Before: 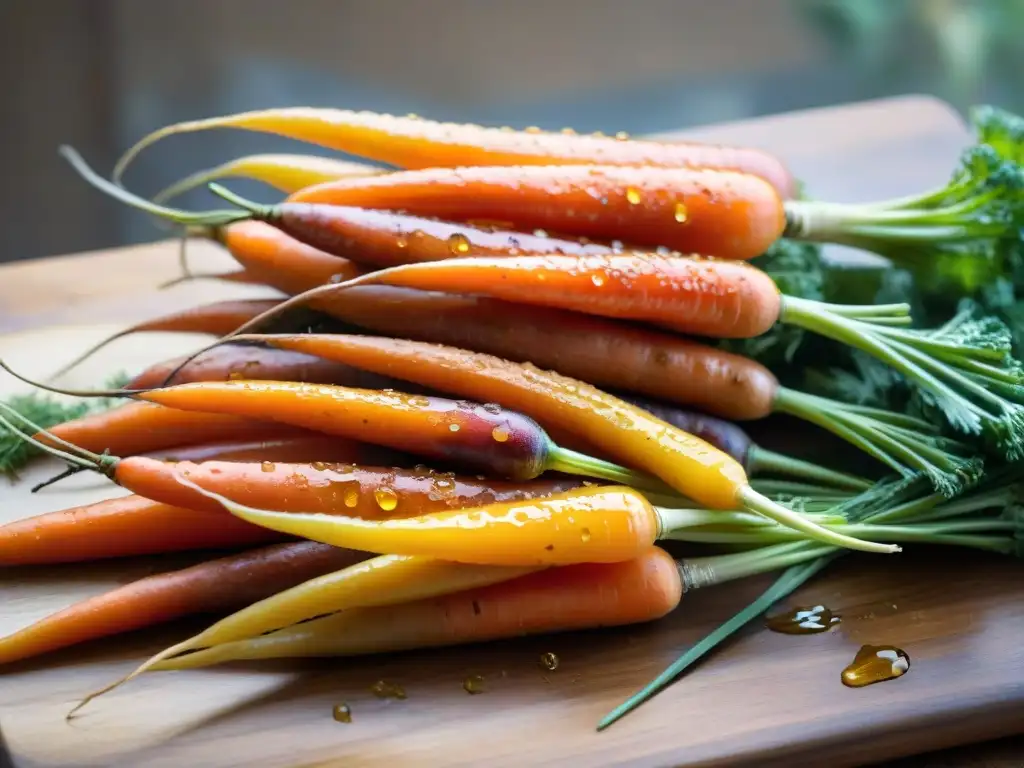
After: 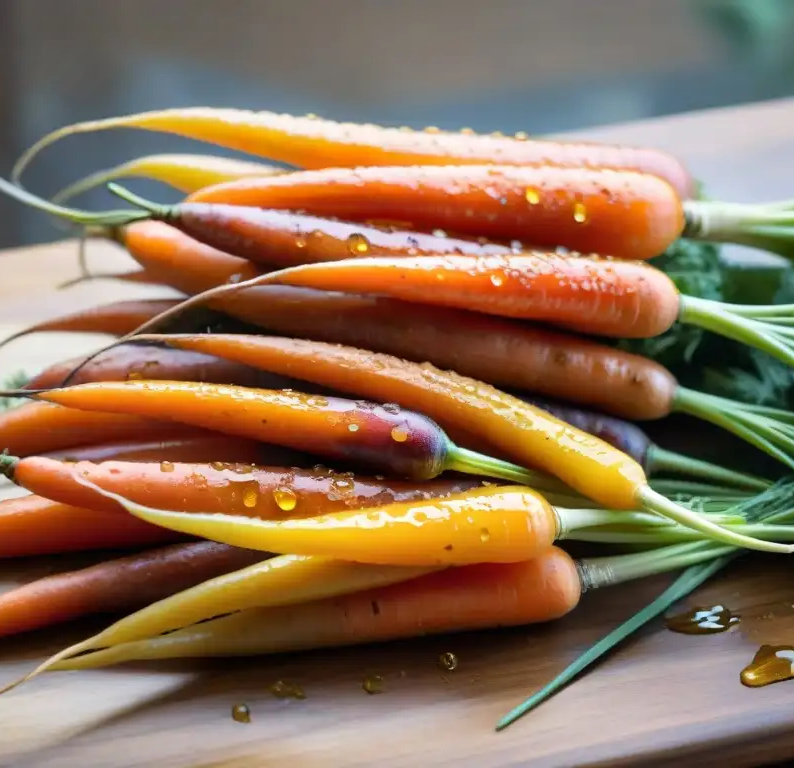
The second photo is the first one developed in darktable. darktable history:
crop: left 9.877%, right 12.574%
shadows and highlights: low approximation 0.01, soften with gaussian
